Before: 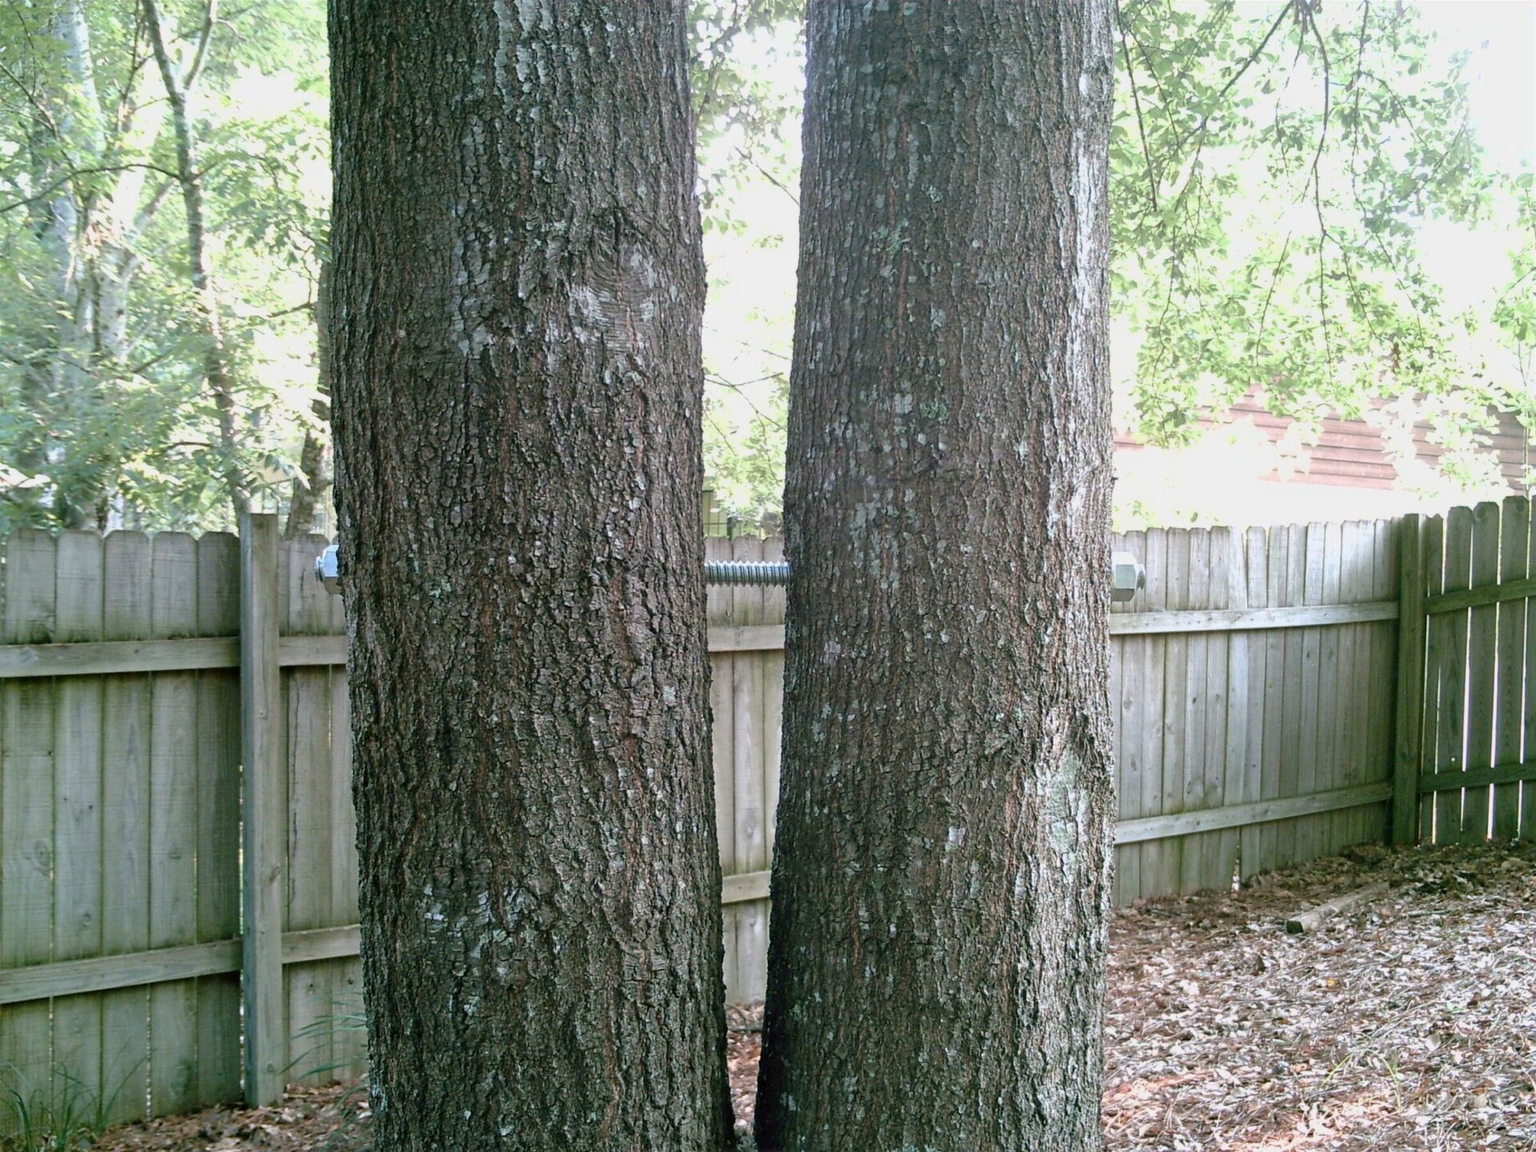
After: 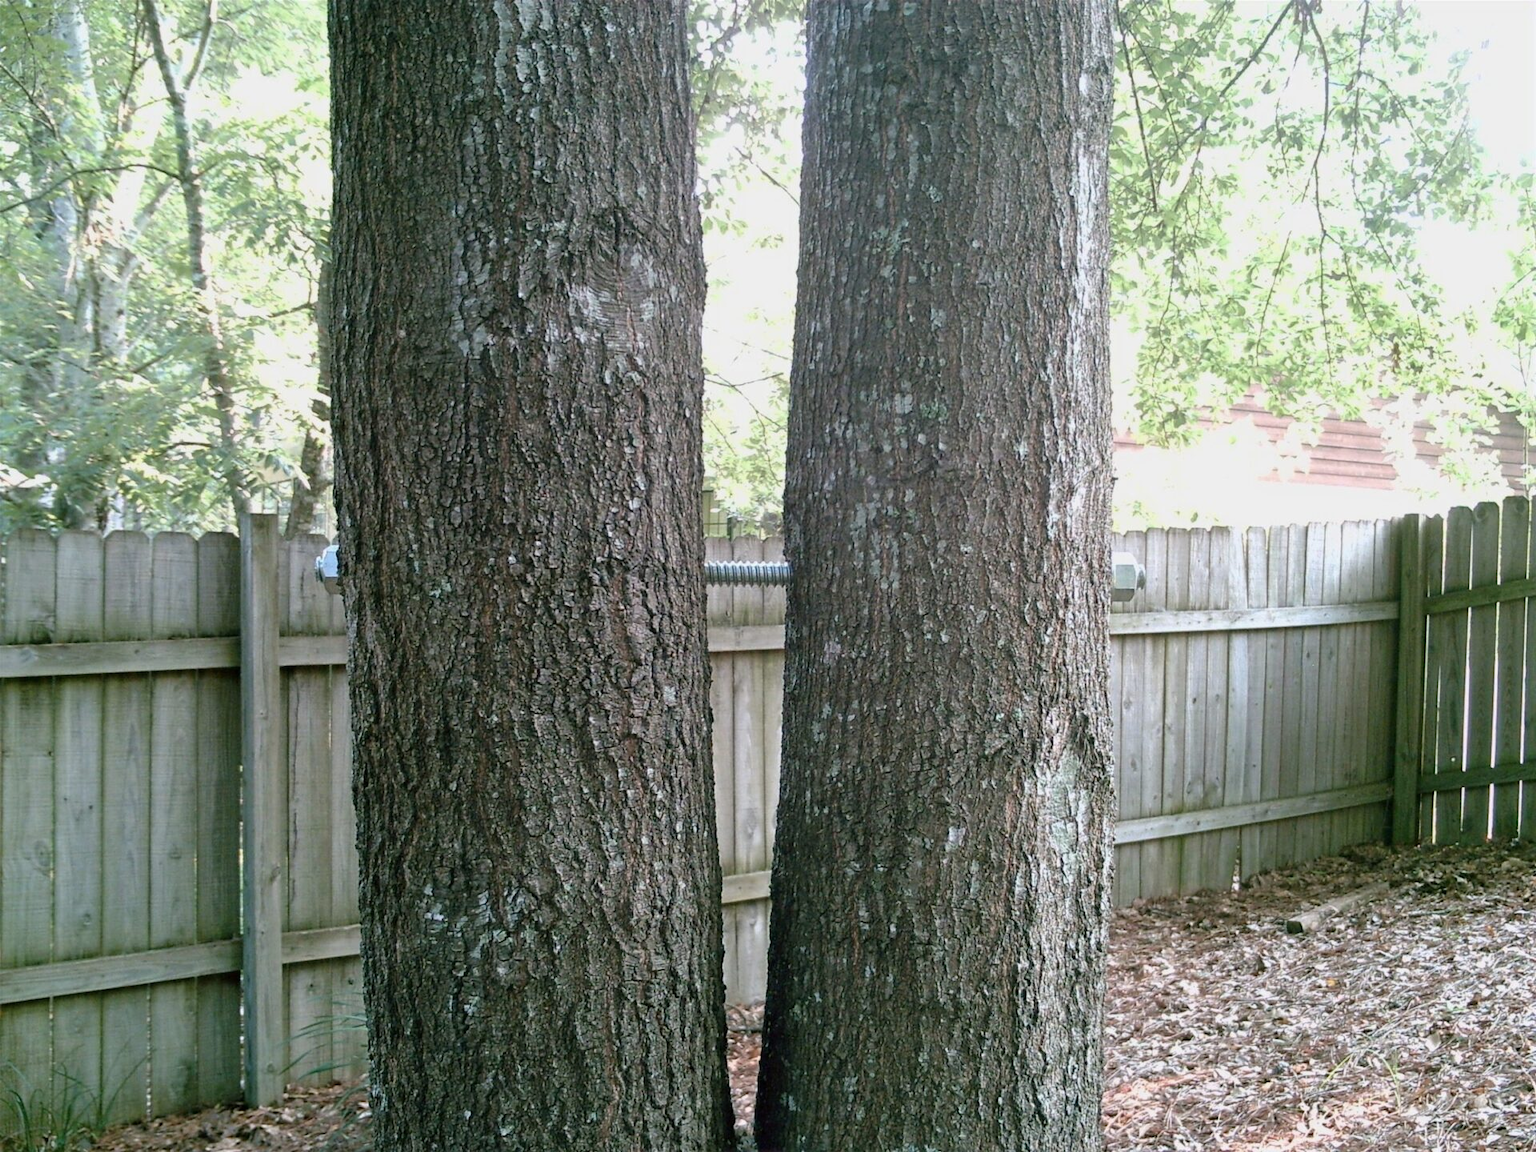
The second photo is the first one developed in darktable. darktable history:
contrast brightness saturation: contrast 0.006, saturation -0.049
